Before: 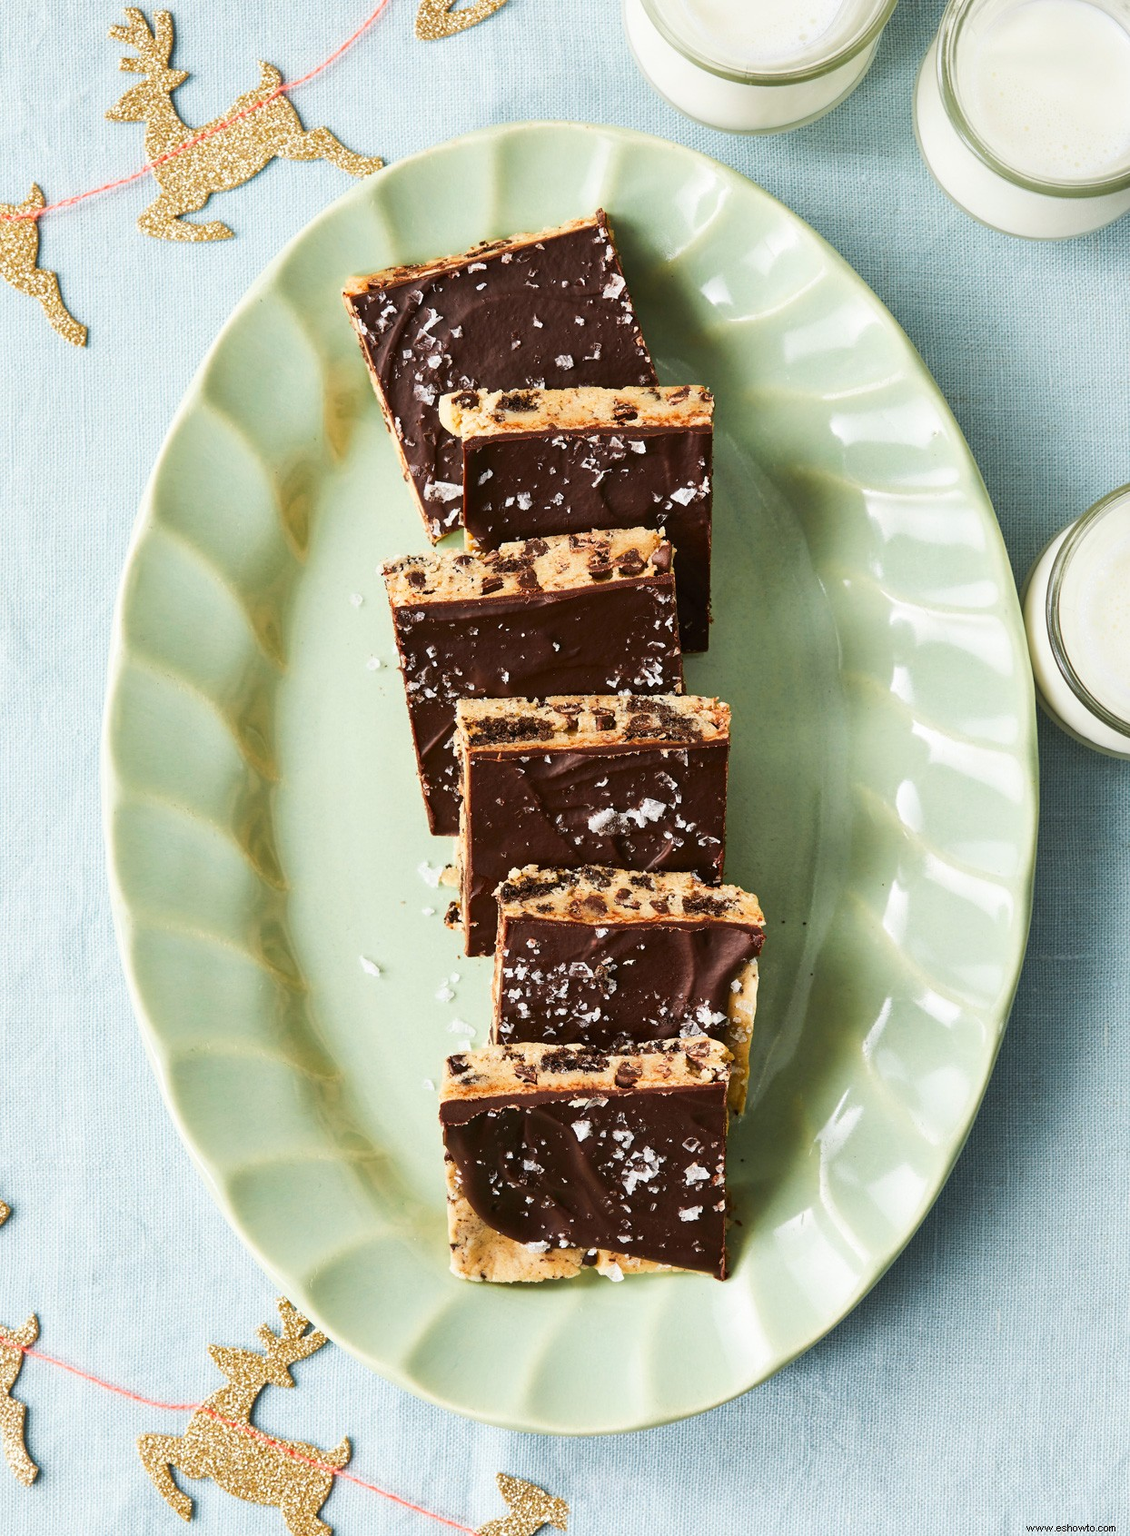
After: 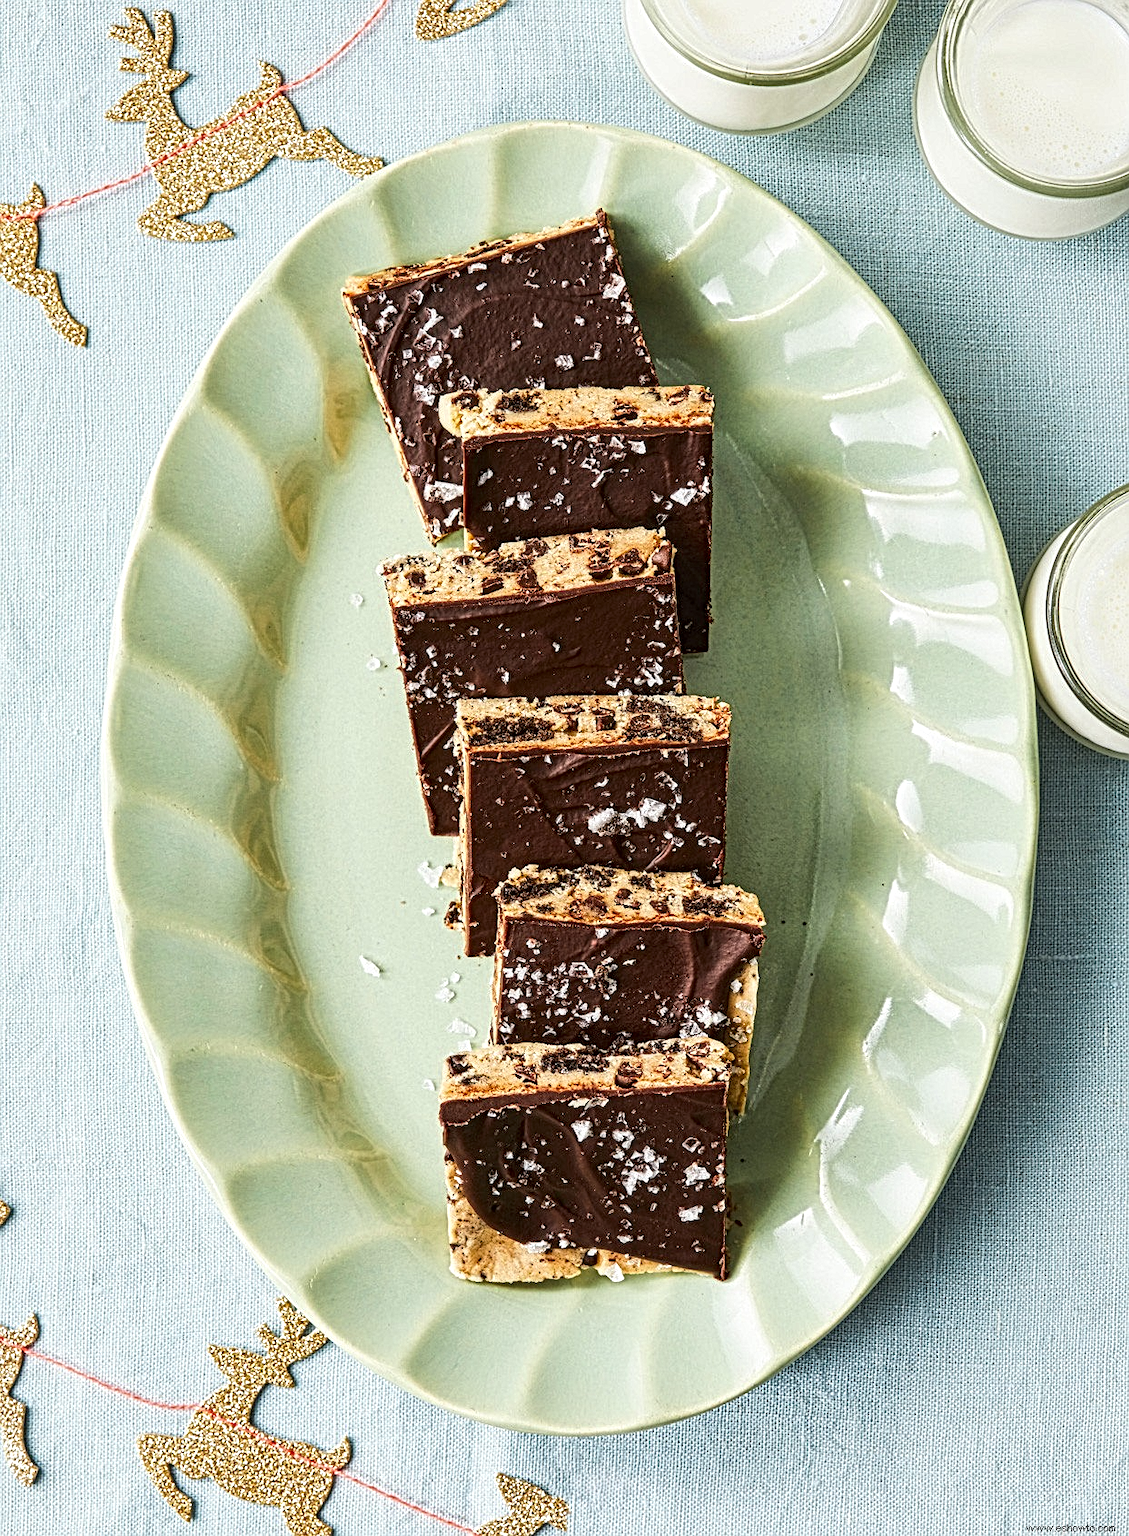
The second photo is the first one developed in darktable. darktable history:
local contrast: mode bilateral grid, contrast 19, coarseness 3, detail 299%, midtone range 0.2
